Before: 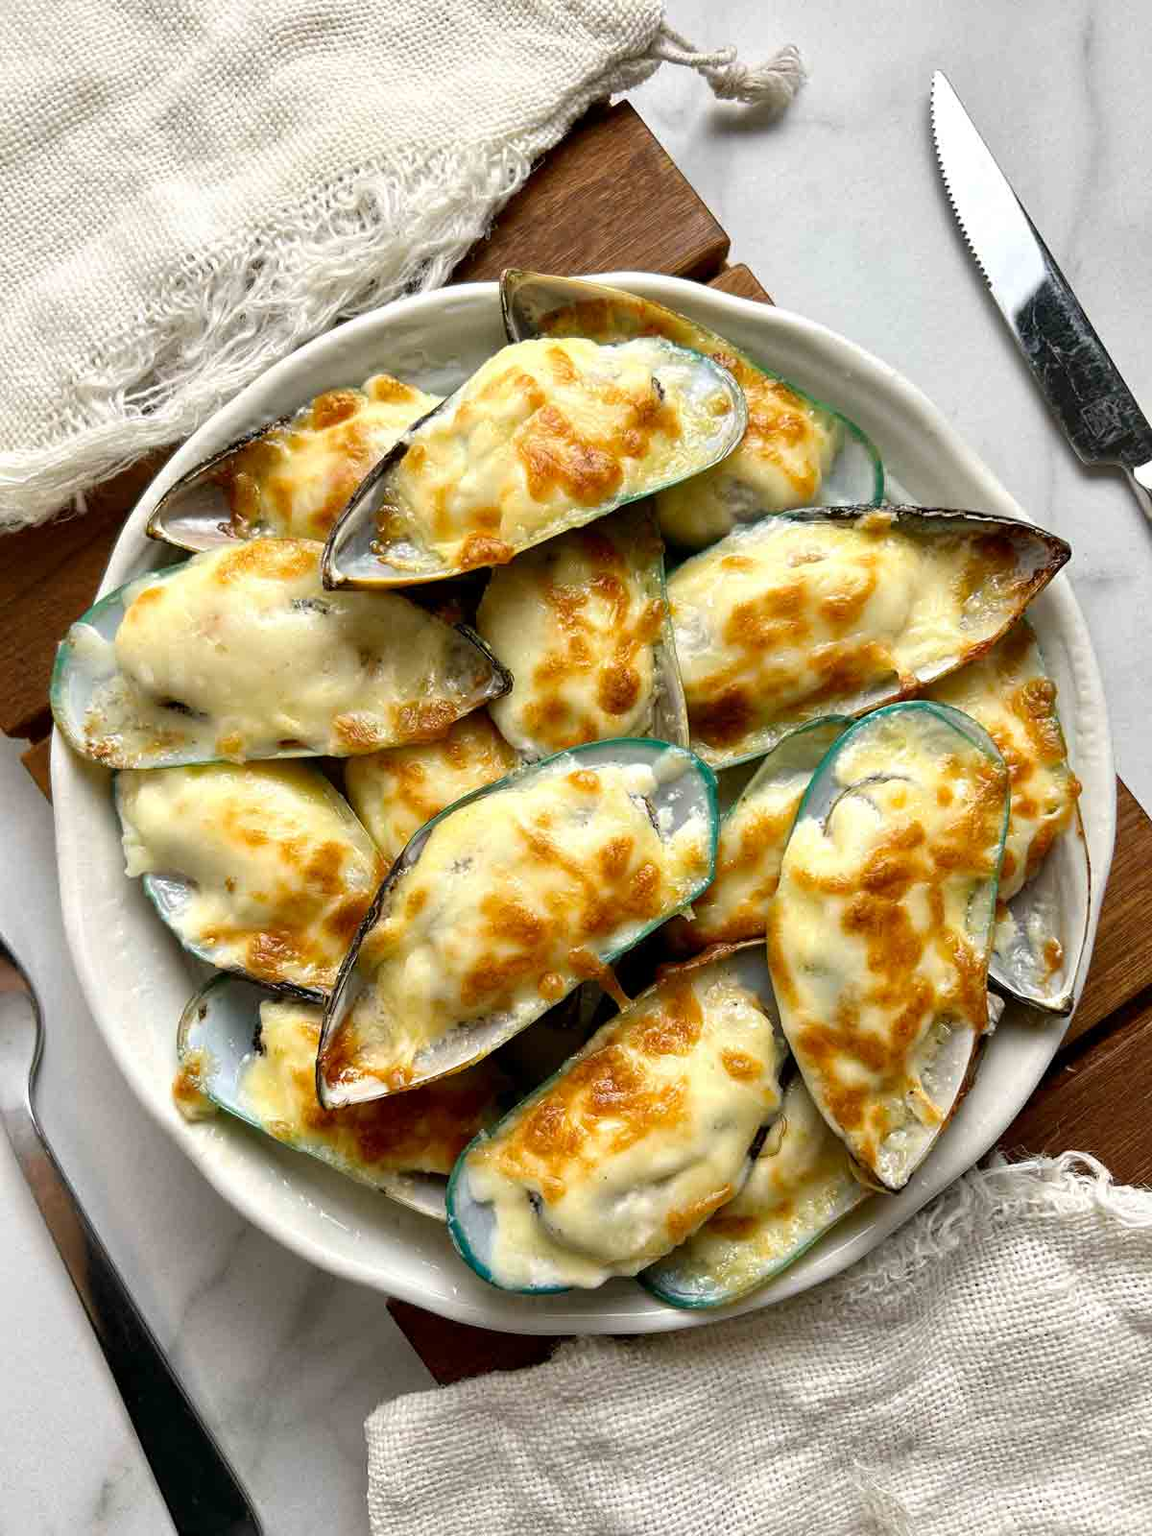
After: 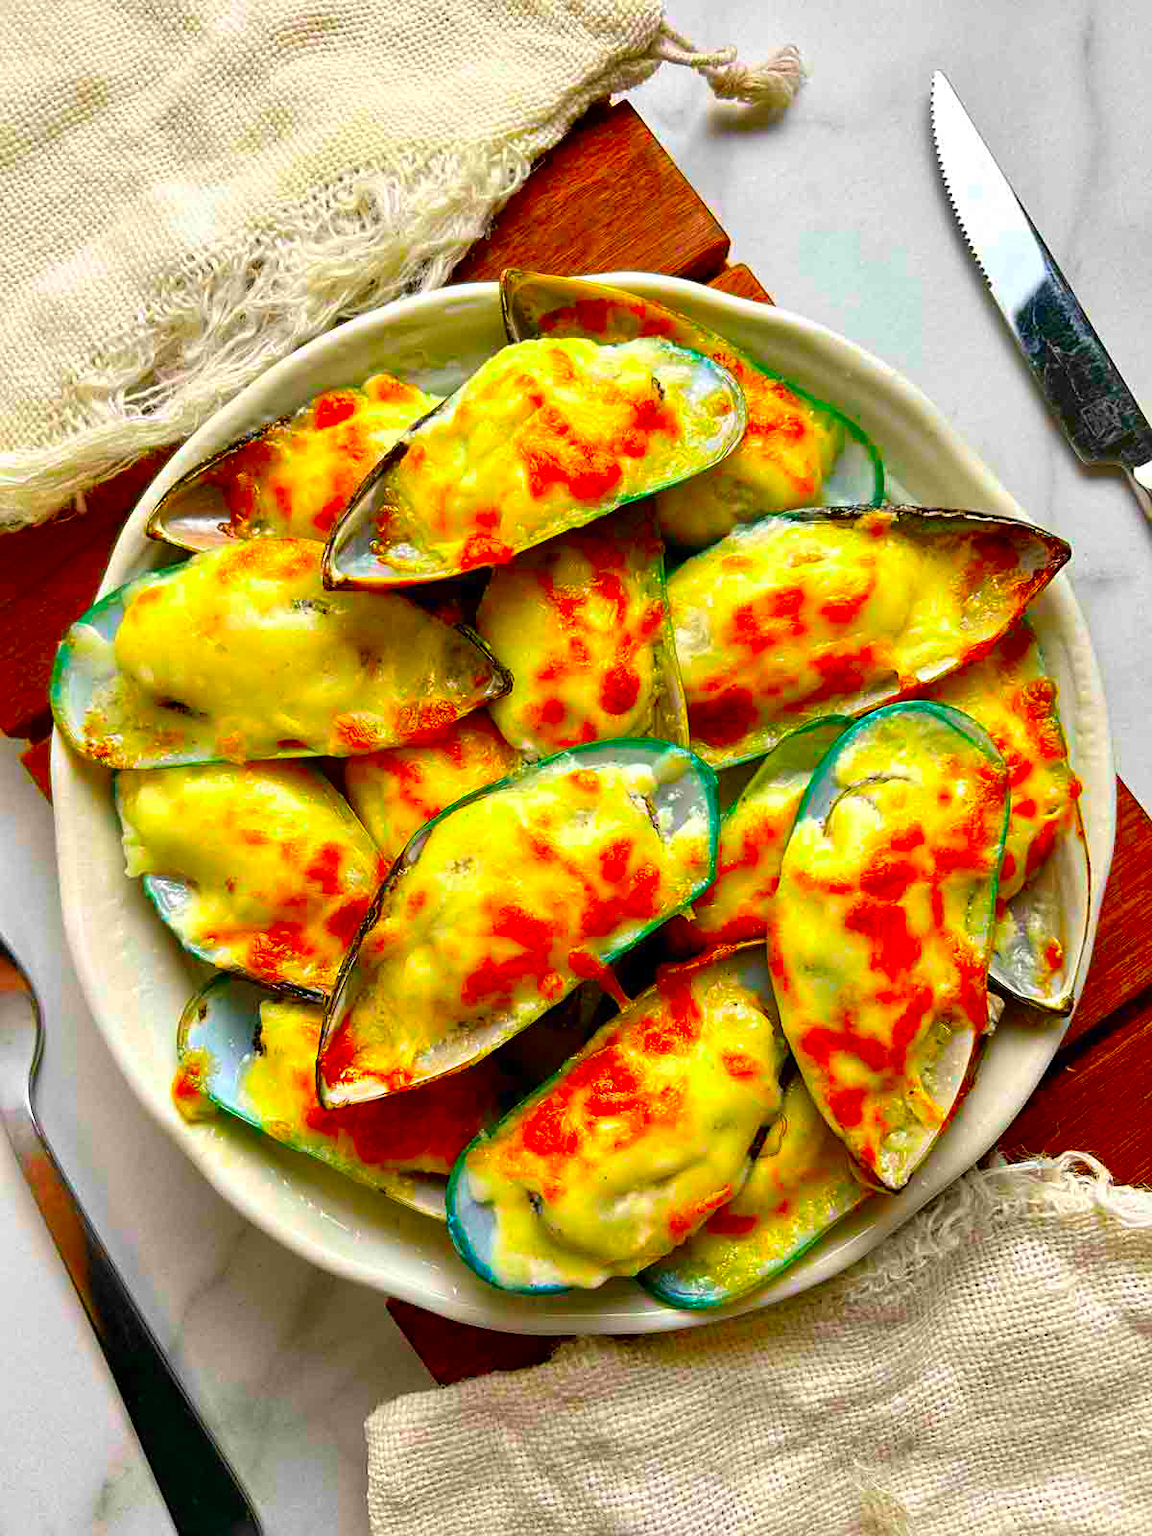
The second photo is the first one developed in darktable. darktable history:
sharpen: amount 0.2
color correction: saturation 3
